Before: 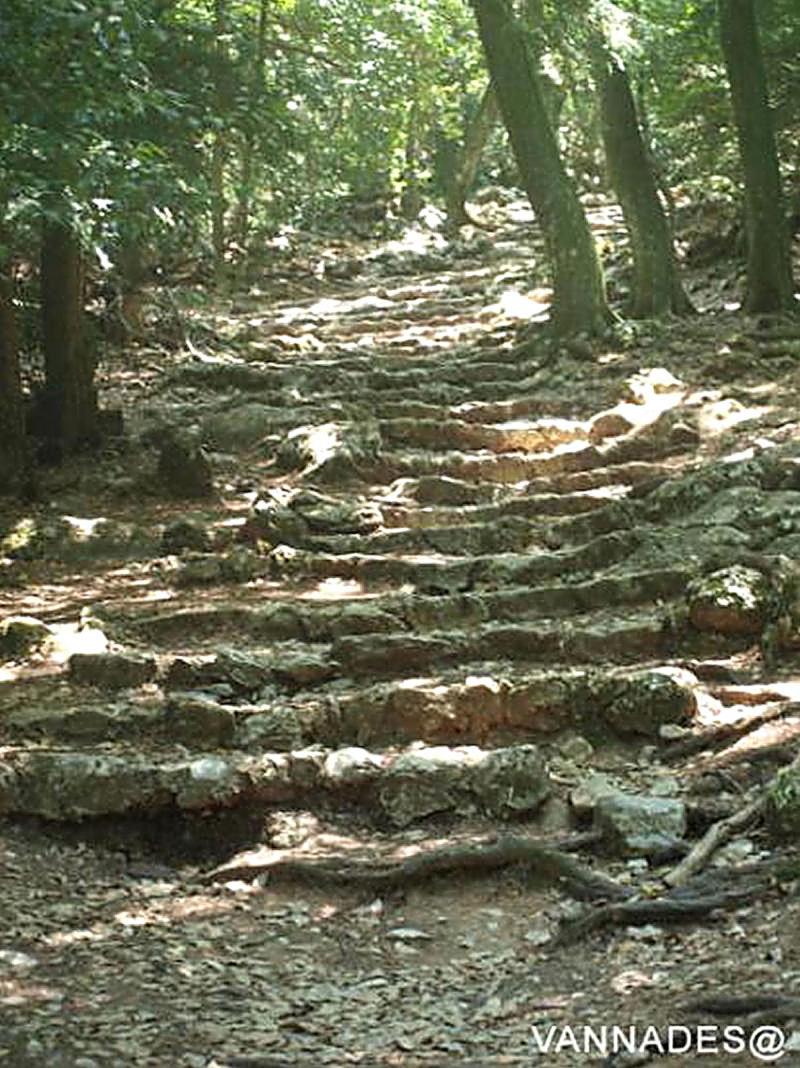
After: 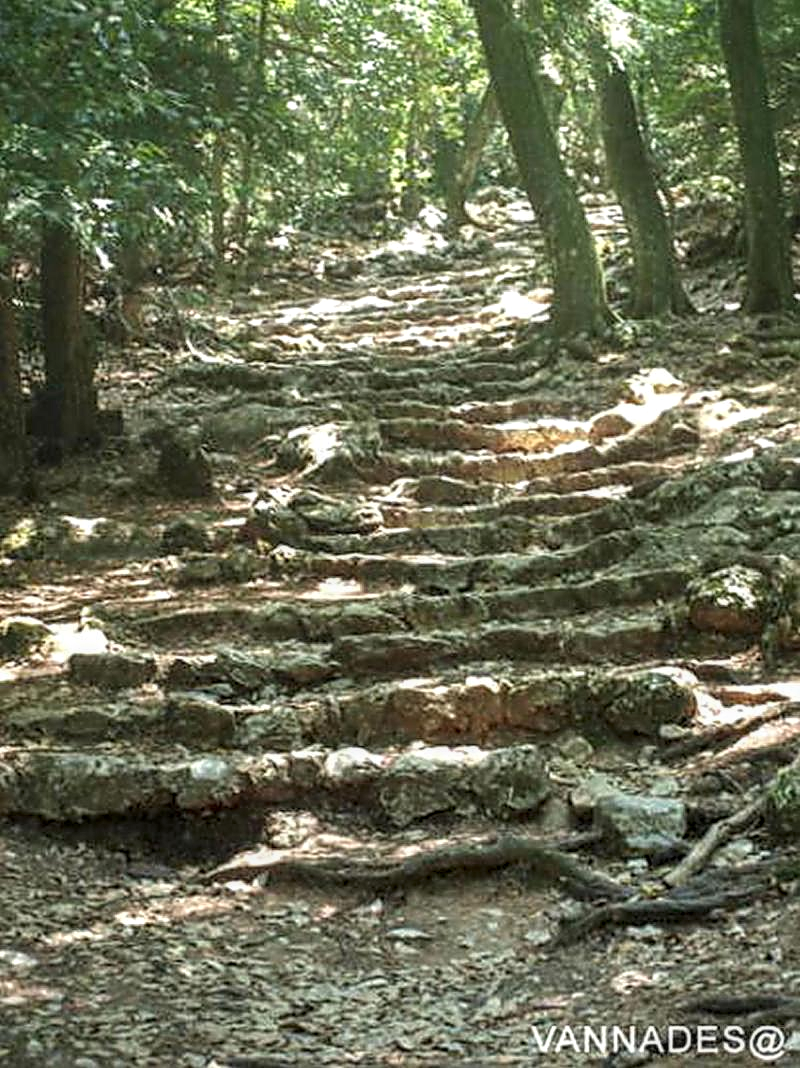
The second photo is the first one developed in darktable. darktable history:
shadows and highlights: shadows 43.71, white point adjustment -1.46, soften with gaussian
local contrast: detail 130%
